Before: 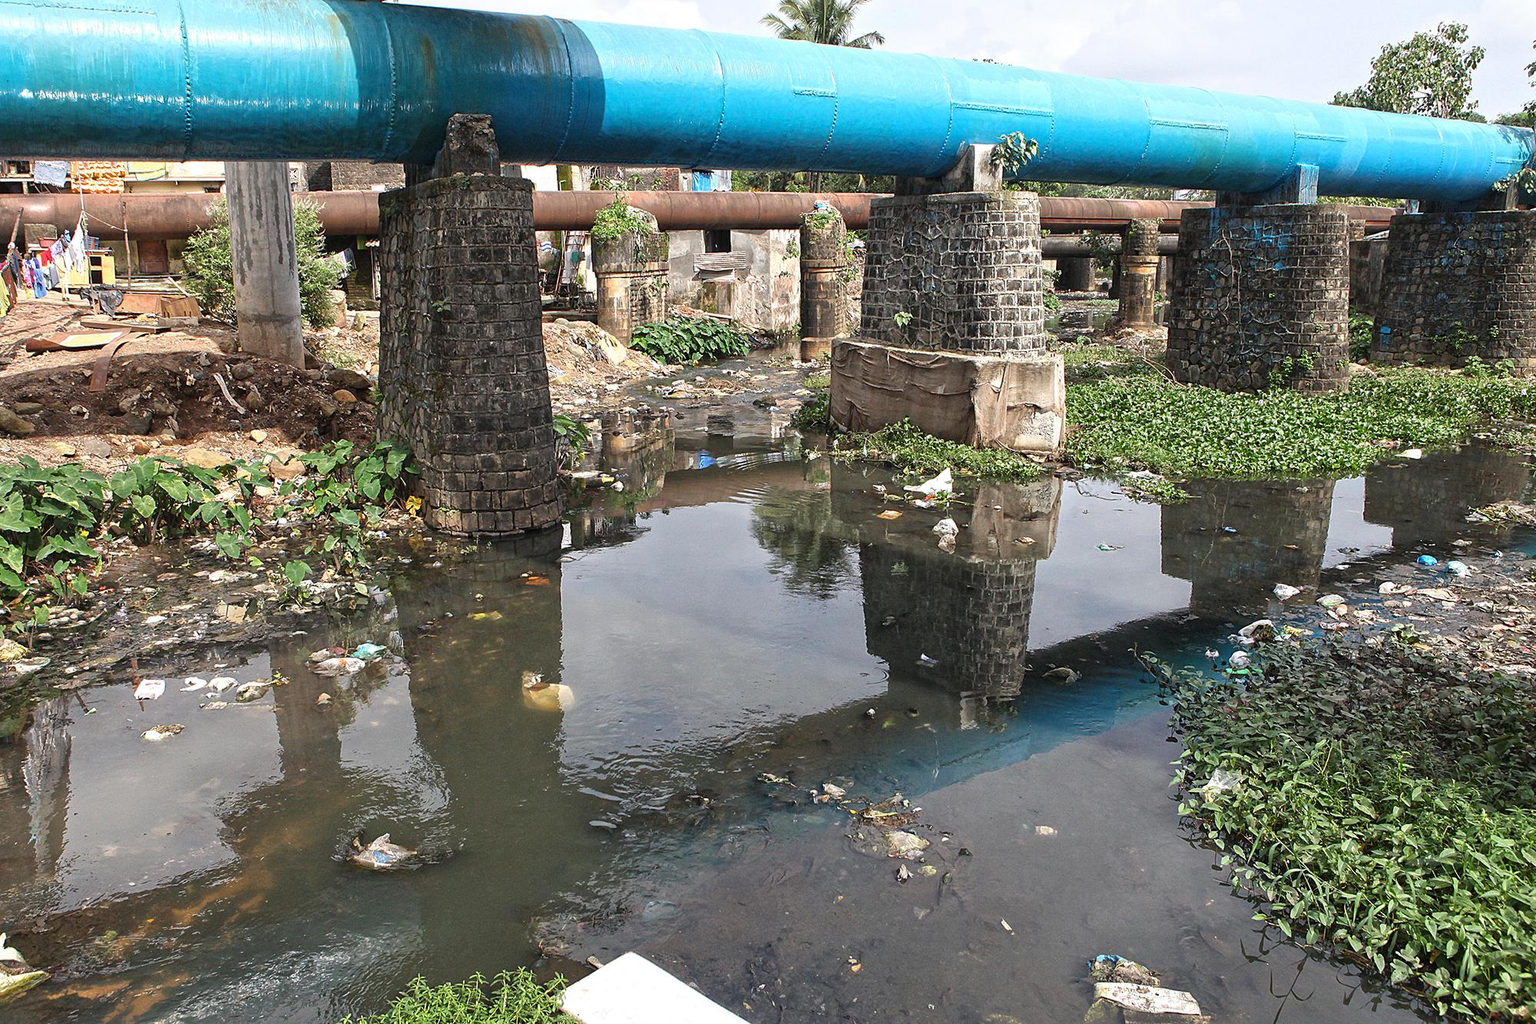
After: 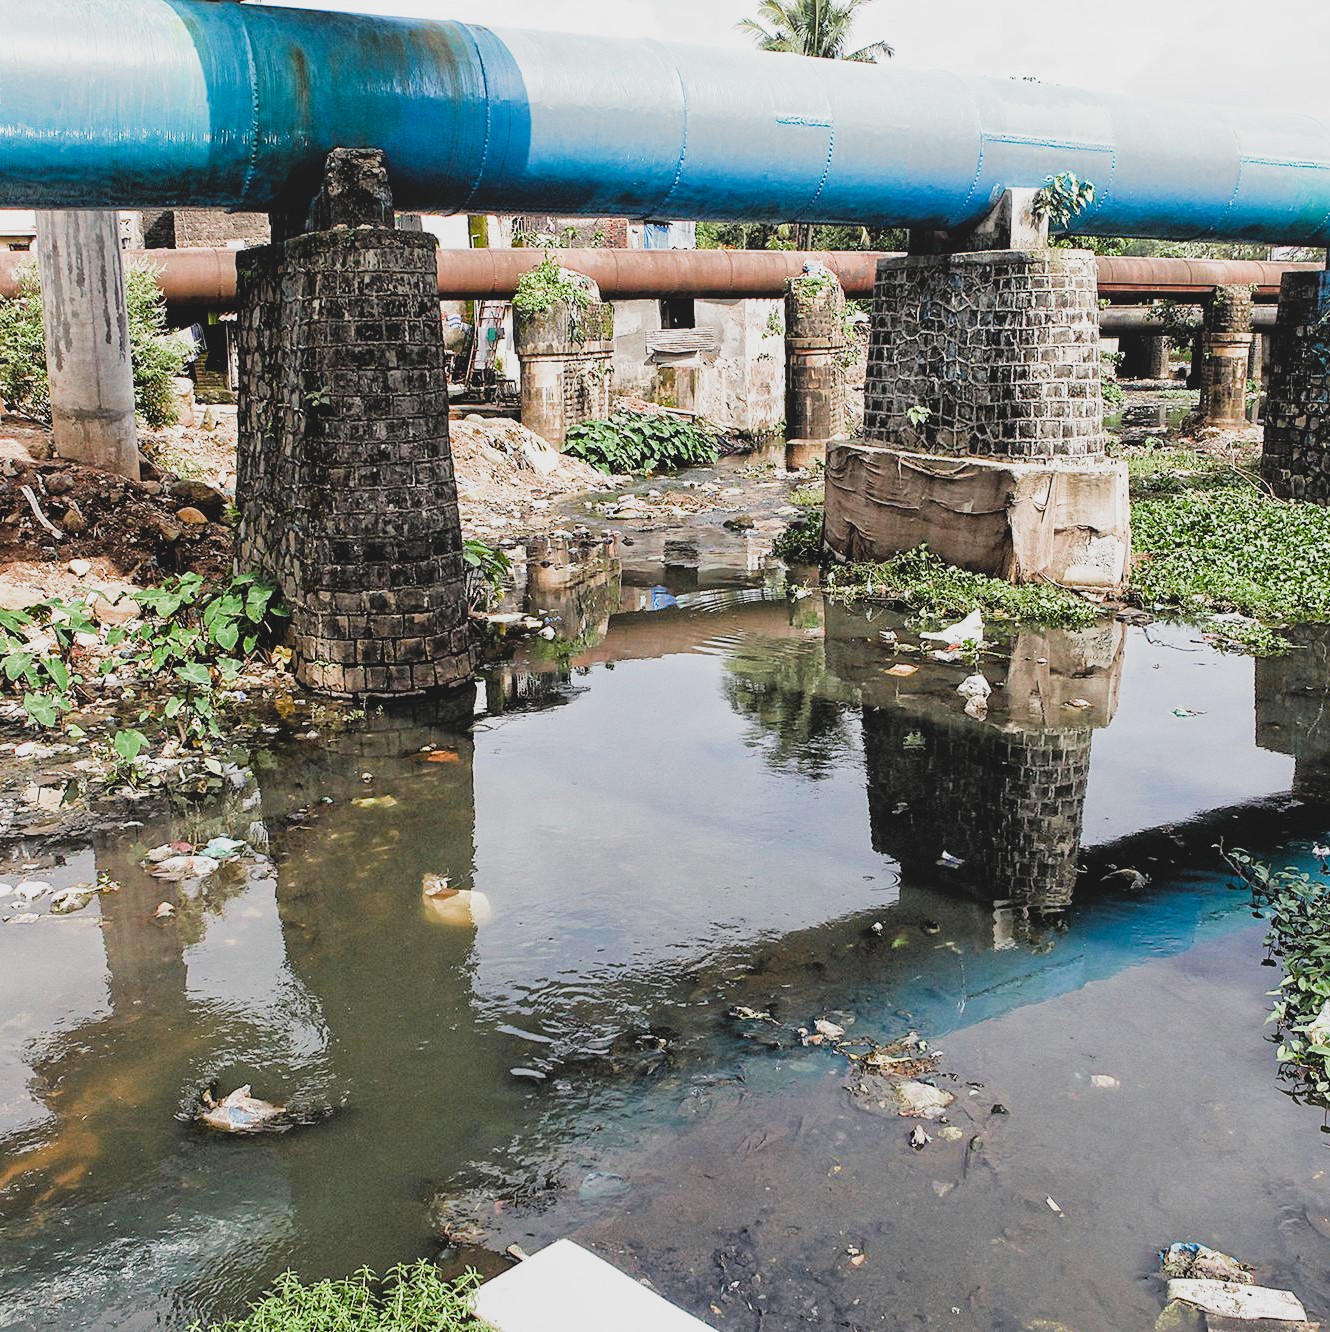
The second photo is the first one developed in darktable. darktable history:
color balance rgb: perceptual saturation grading › global saturation 20%, perceptual saturation grading › highlights -25.244%, perceptual saturation grading › shadows 25.466%, global vibrance 20%
crop and rotate: left 12.893%, right 20.593%
filmic rgb: black relative exposure -5.02 EV, white relative exposure 3.96 EV, hardness 2.9, contrast 1.298, highlights saturation mix -8.63%, add noise in highlights 0.001, color science v3 (2019), use custom middle-gray values true, contrast in highlights soft
tone equalizer: -8 EV -0.72 EV, -7 EV -0.721 EV, -6 EV -0.592 EV, -5 EV -0.4 EV, -3 EV 0.398 EV, -2 EV 0.6 EV, -1 EV 0.701 EV, +0 EV 0.756 EV
local contrast: highlights 69%, shadows 66%, detail 80%, midtone range 0.324
